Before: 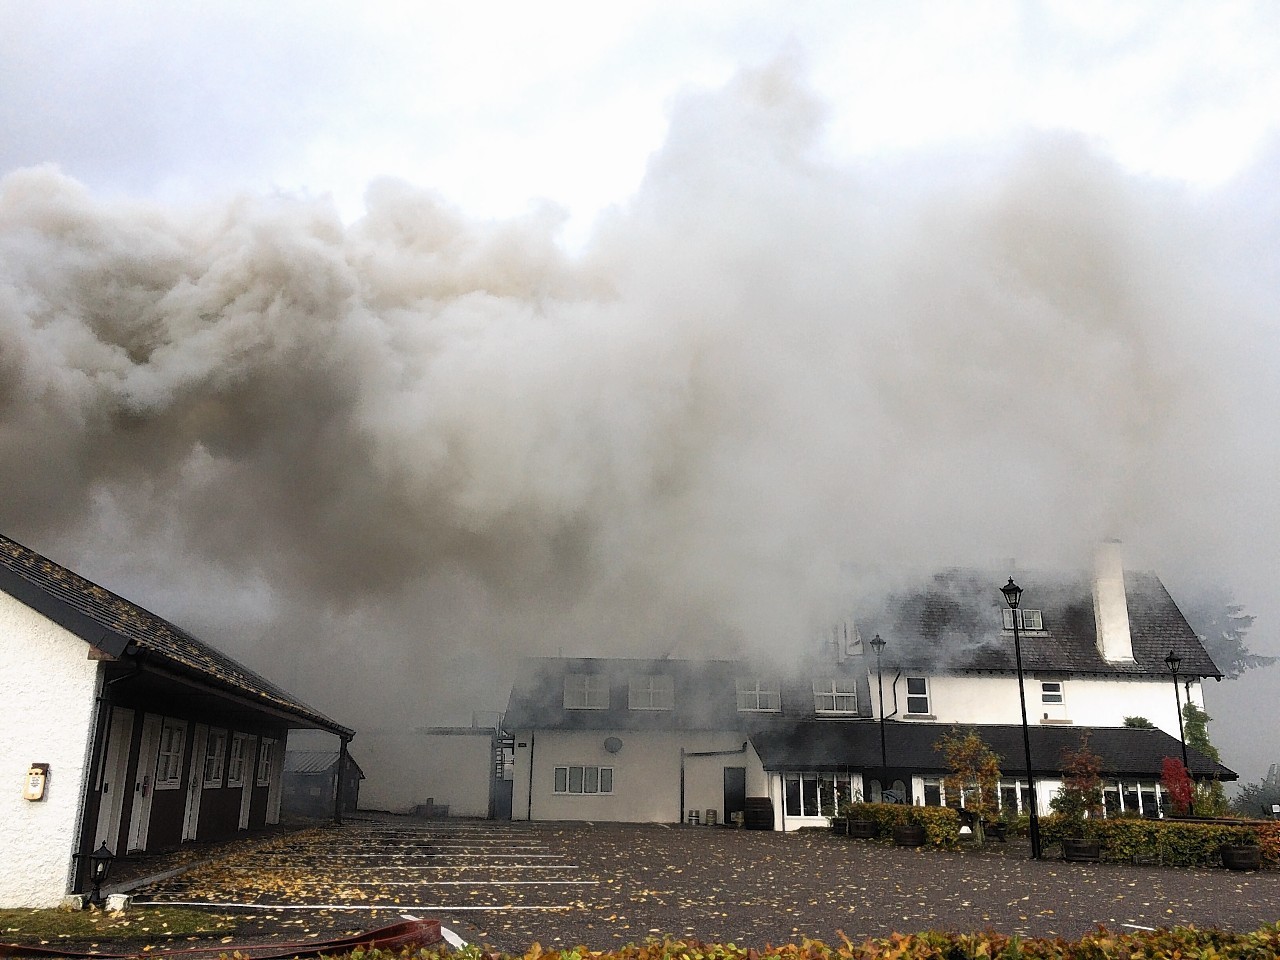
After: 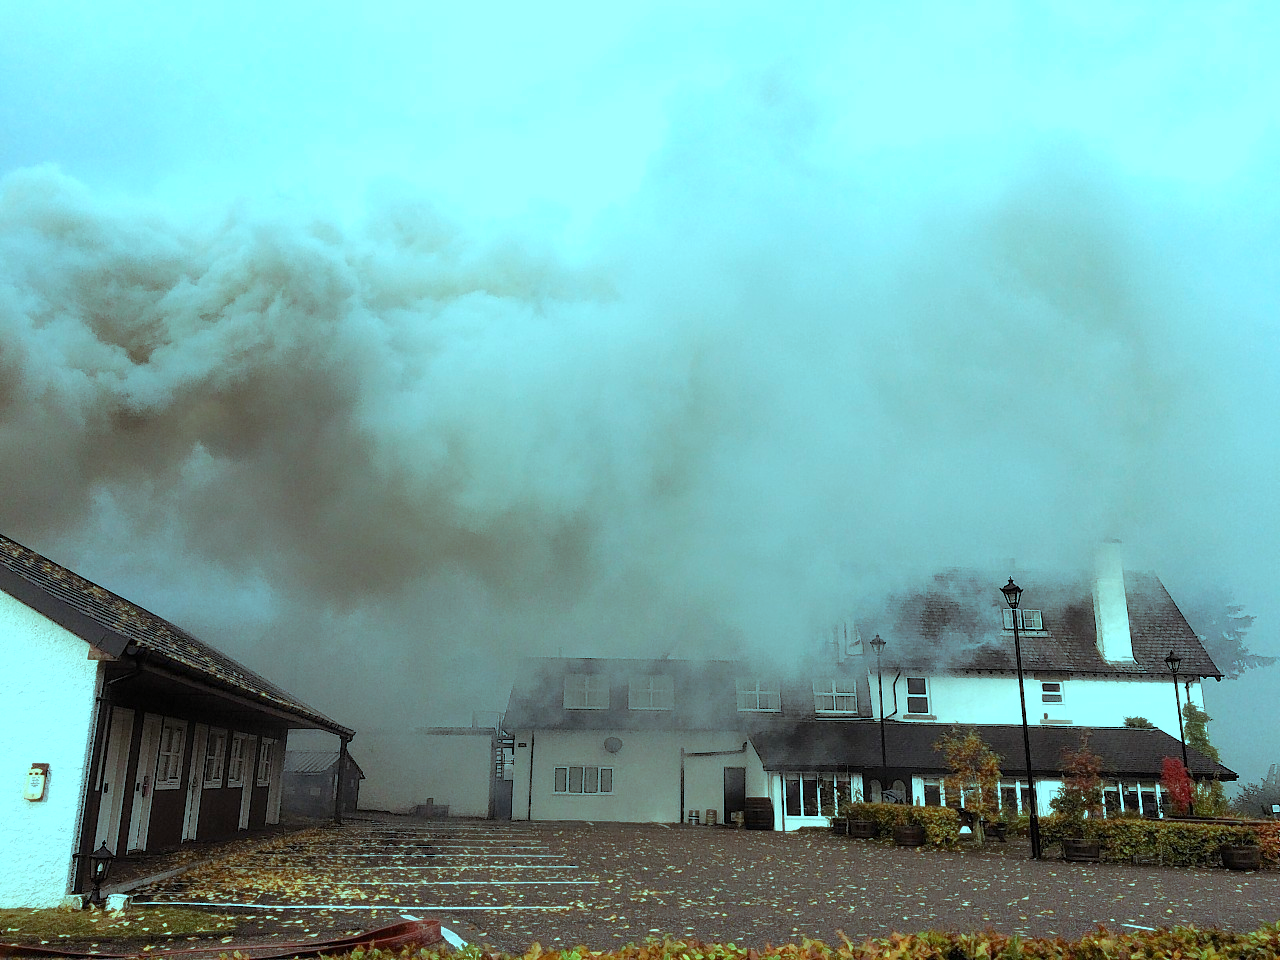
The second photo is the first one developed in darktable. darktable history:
color balance rgb: power › chroma 0.274%, power › hue 62.33°, highlights gain › luminance -33.026%, highlights gain › chroma 5.676%, highlights gain › hue 216.83°, perceptual saturation grading › global saturation 0.432%
exposure: black level correction 0.001, exposure 0.5 EV, compensate highlight preservation false
